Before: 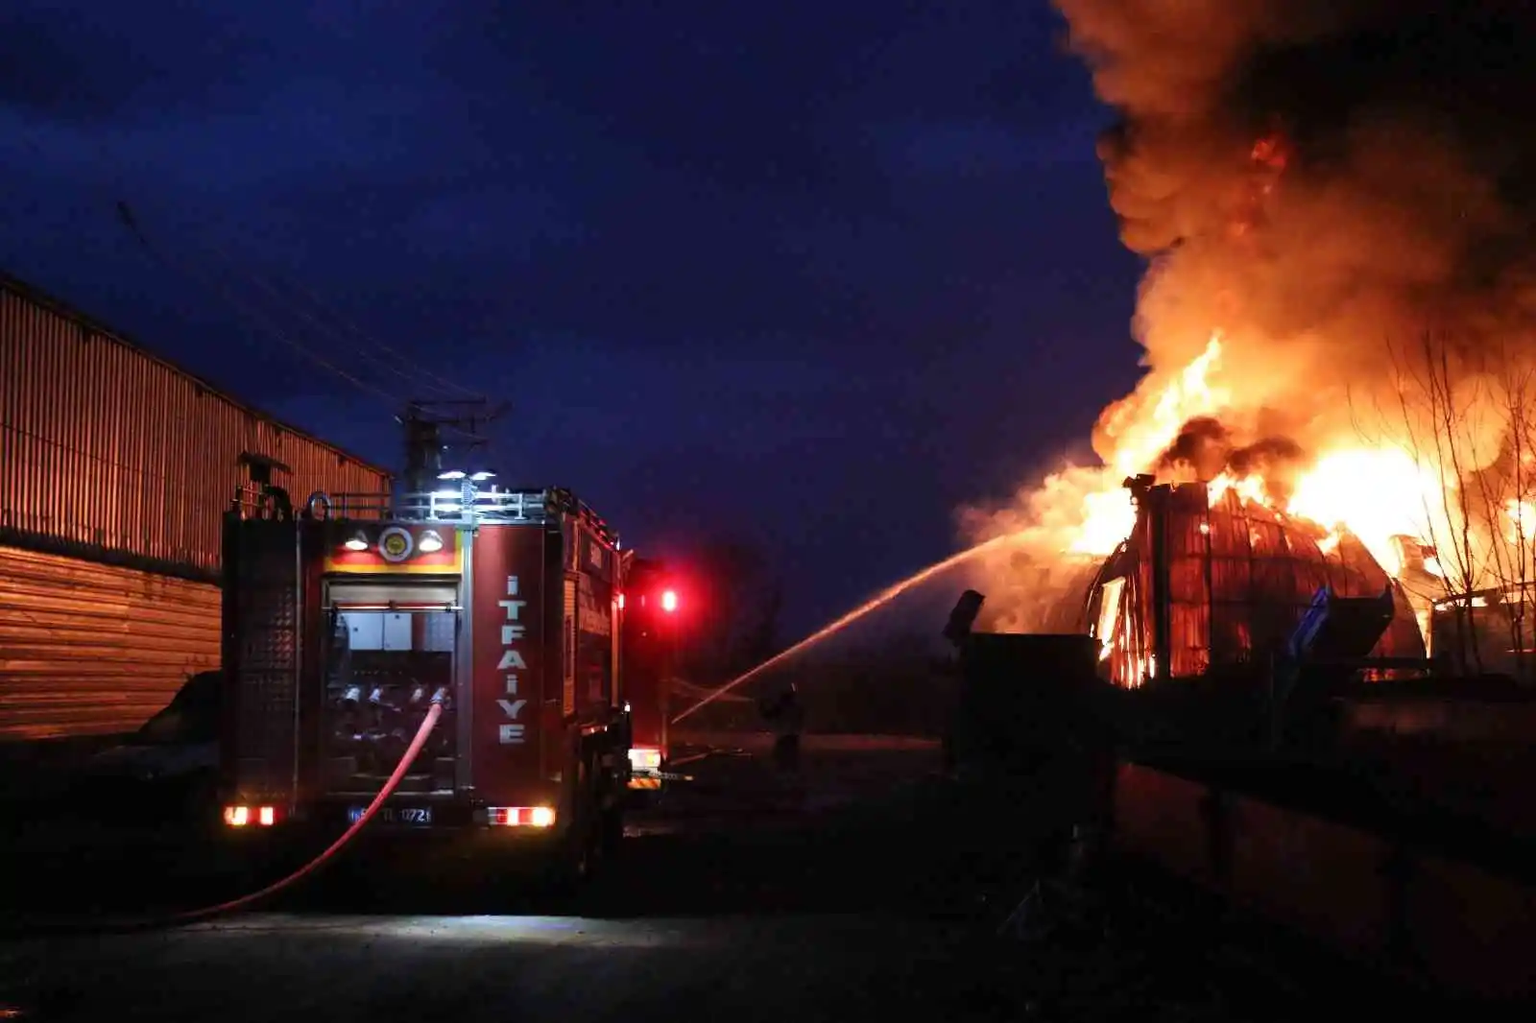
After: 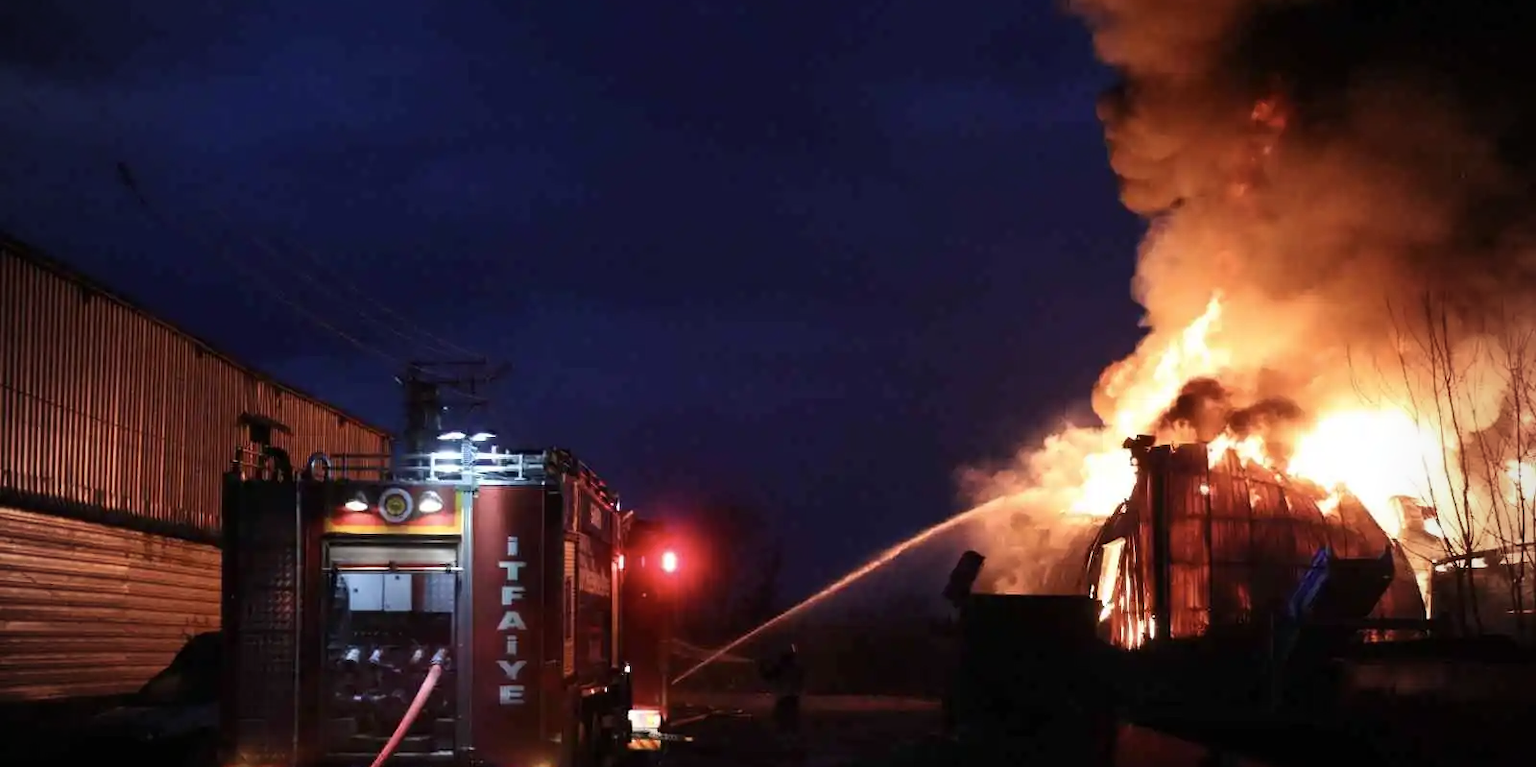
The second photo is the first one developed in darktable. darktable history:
contrast brightness saturation: contrast 0.11, saturation -0.17
vignetting: width/height ratio 1.094
crop: top 3.857%, bottom 21.132%
